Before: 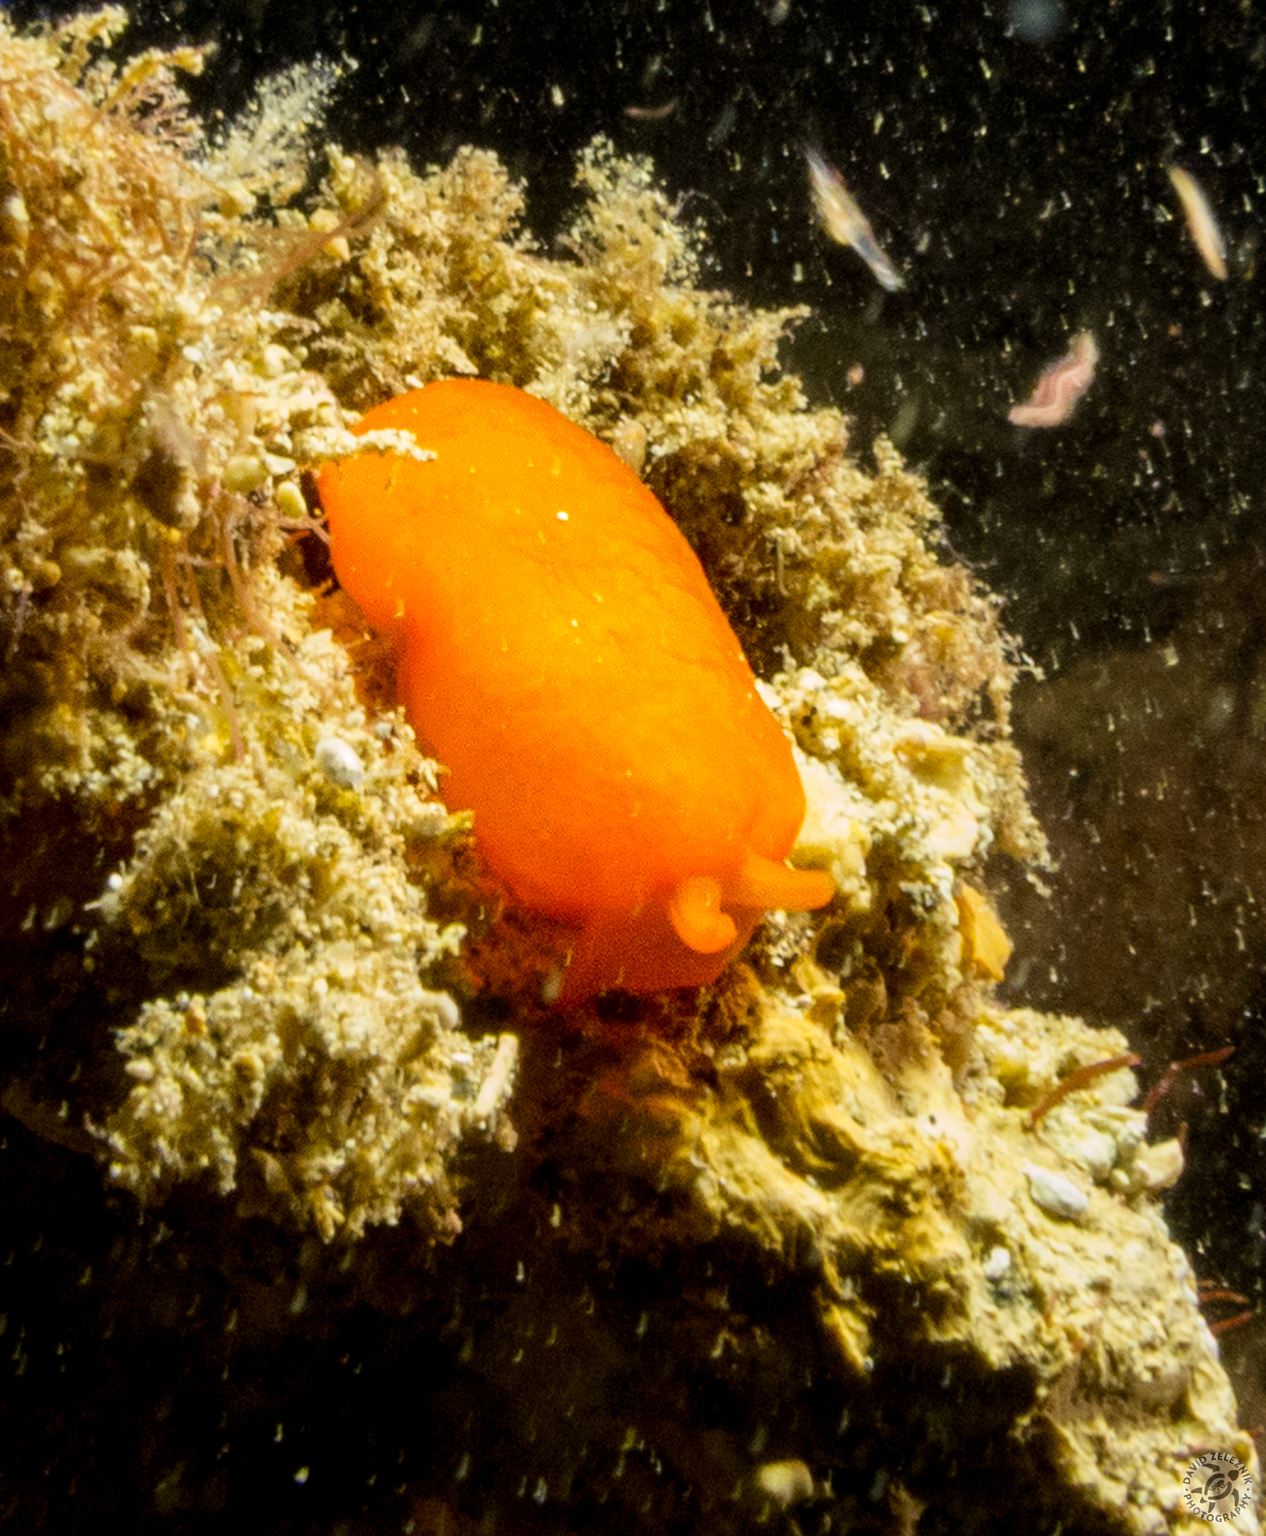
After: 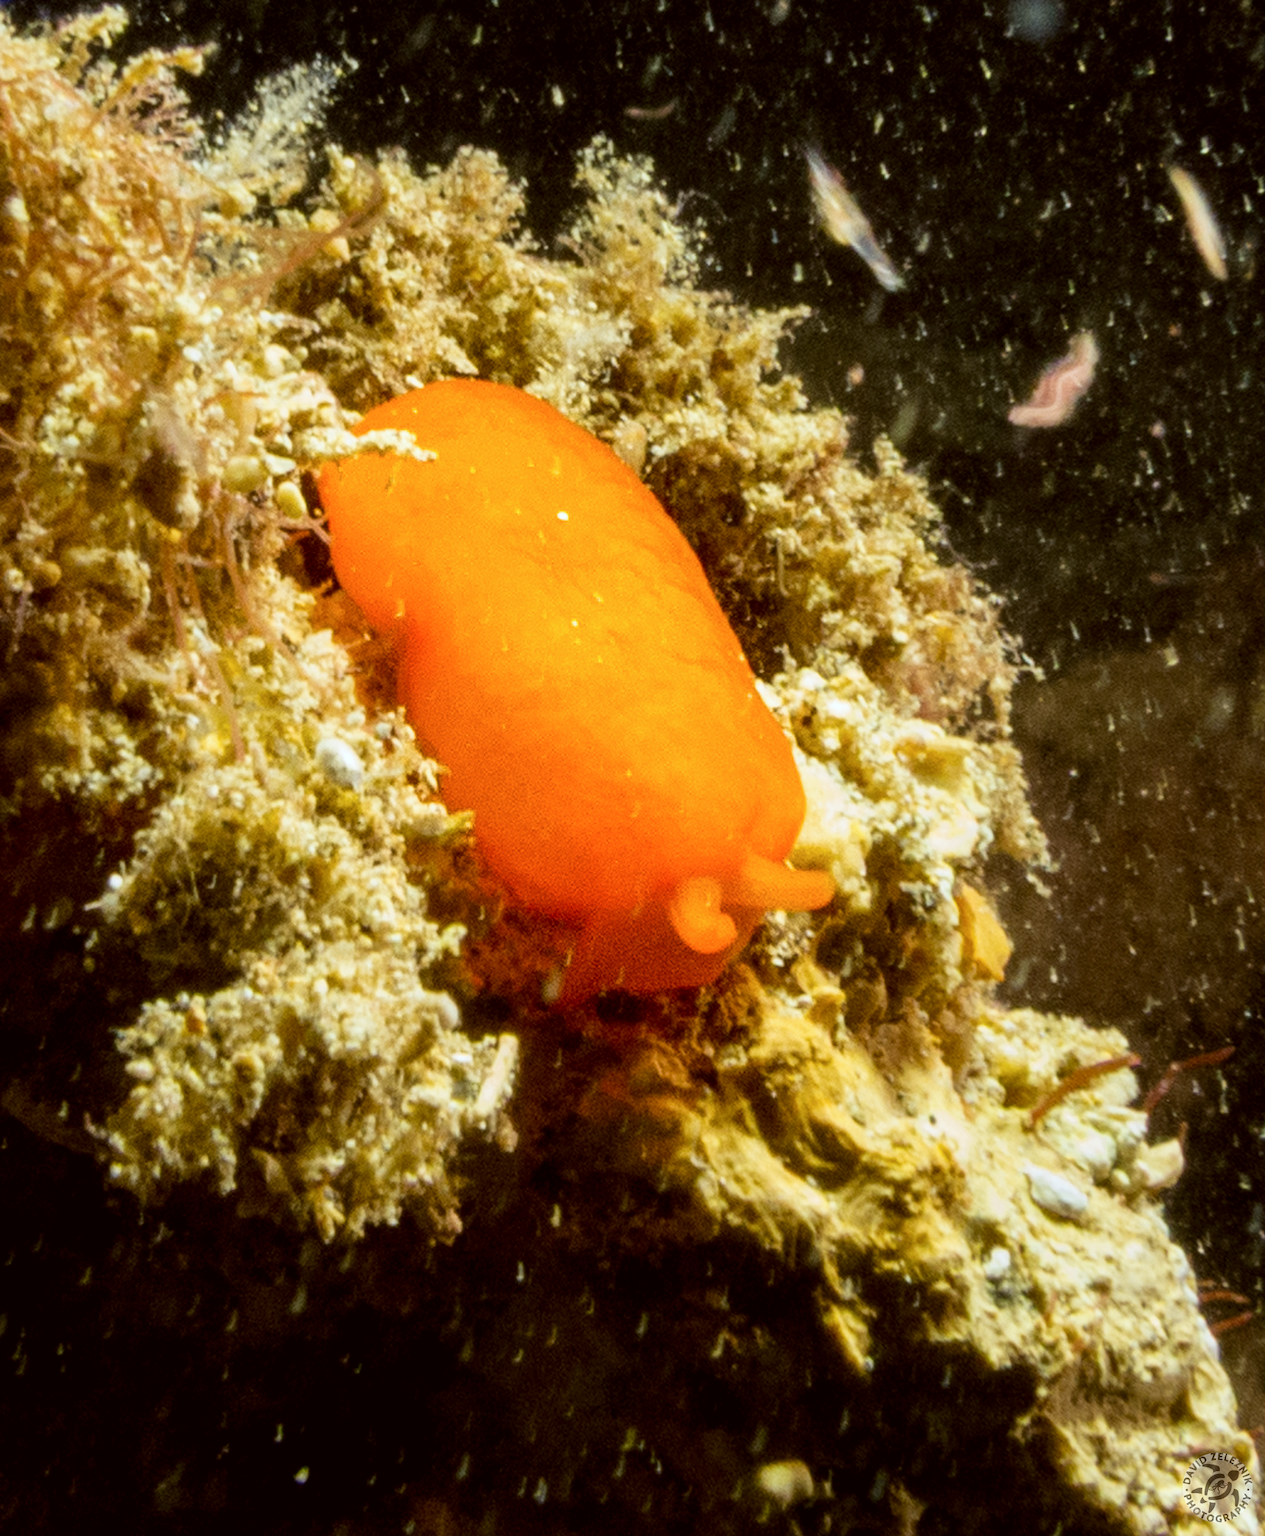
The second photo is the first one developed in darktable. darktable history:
color correction: highlights a* -3.28, highlights b* -6.24, shadows a* 3.1, shadows b* 5.19
tone equalizer: on, module defaults
